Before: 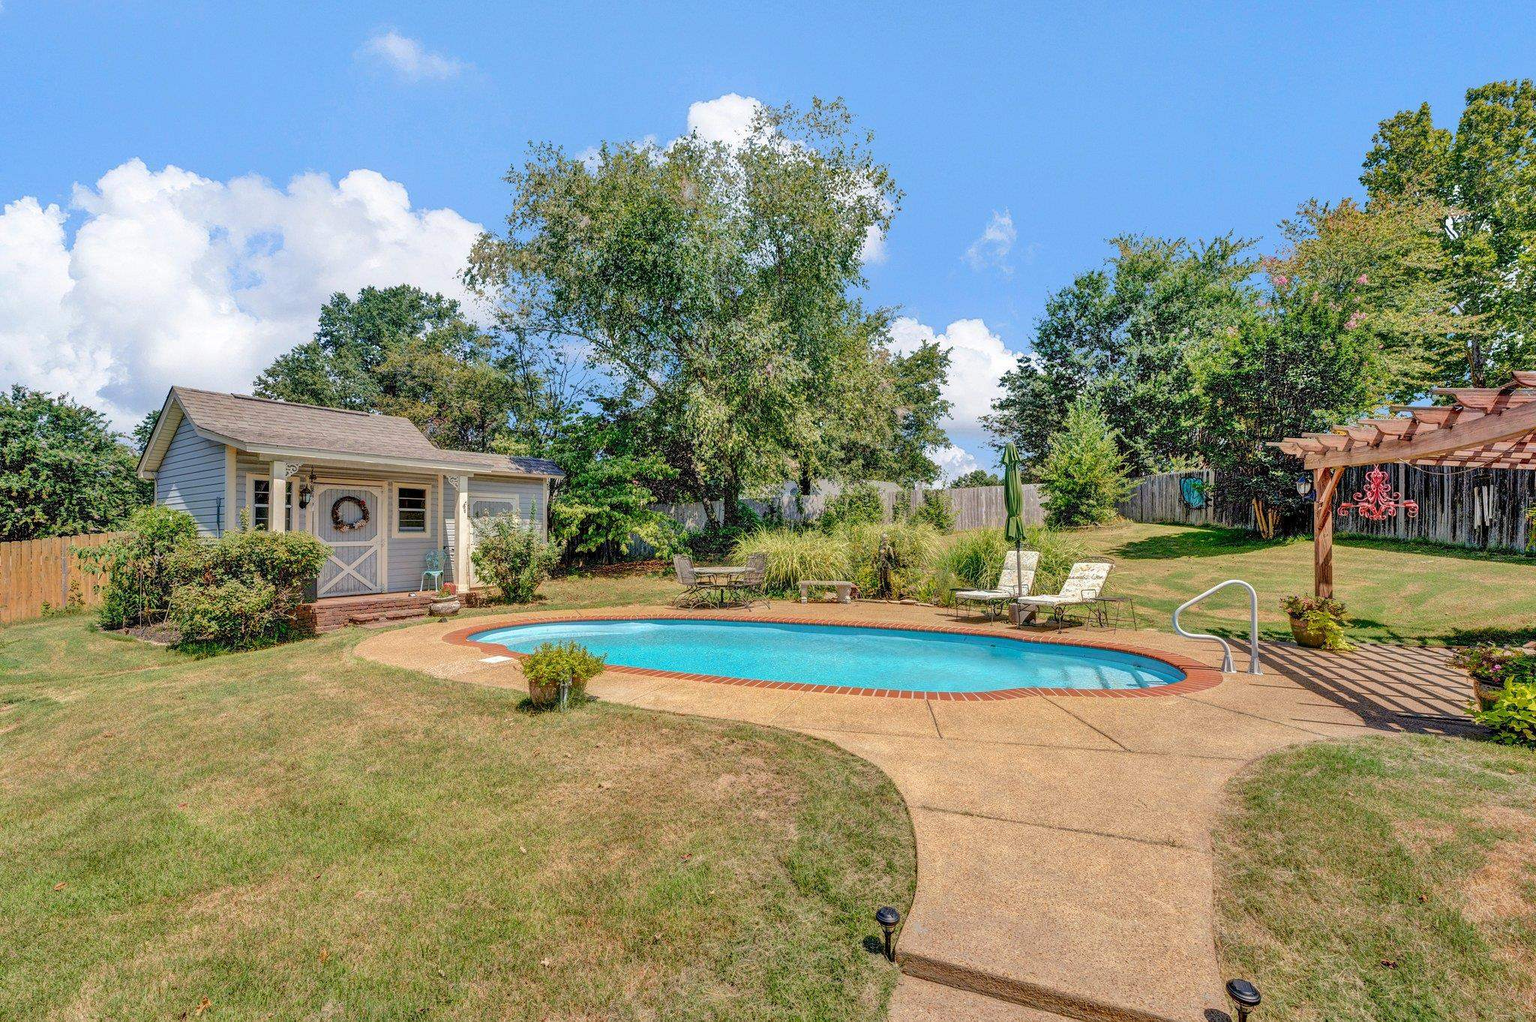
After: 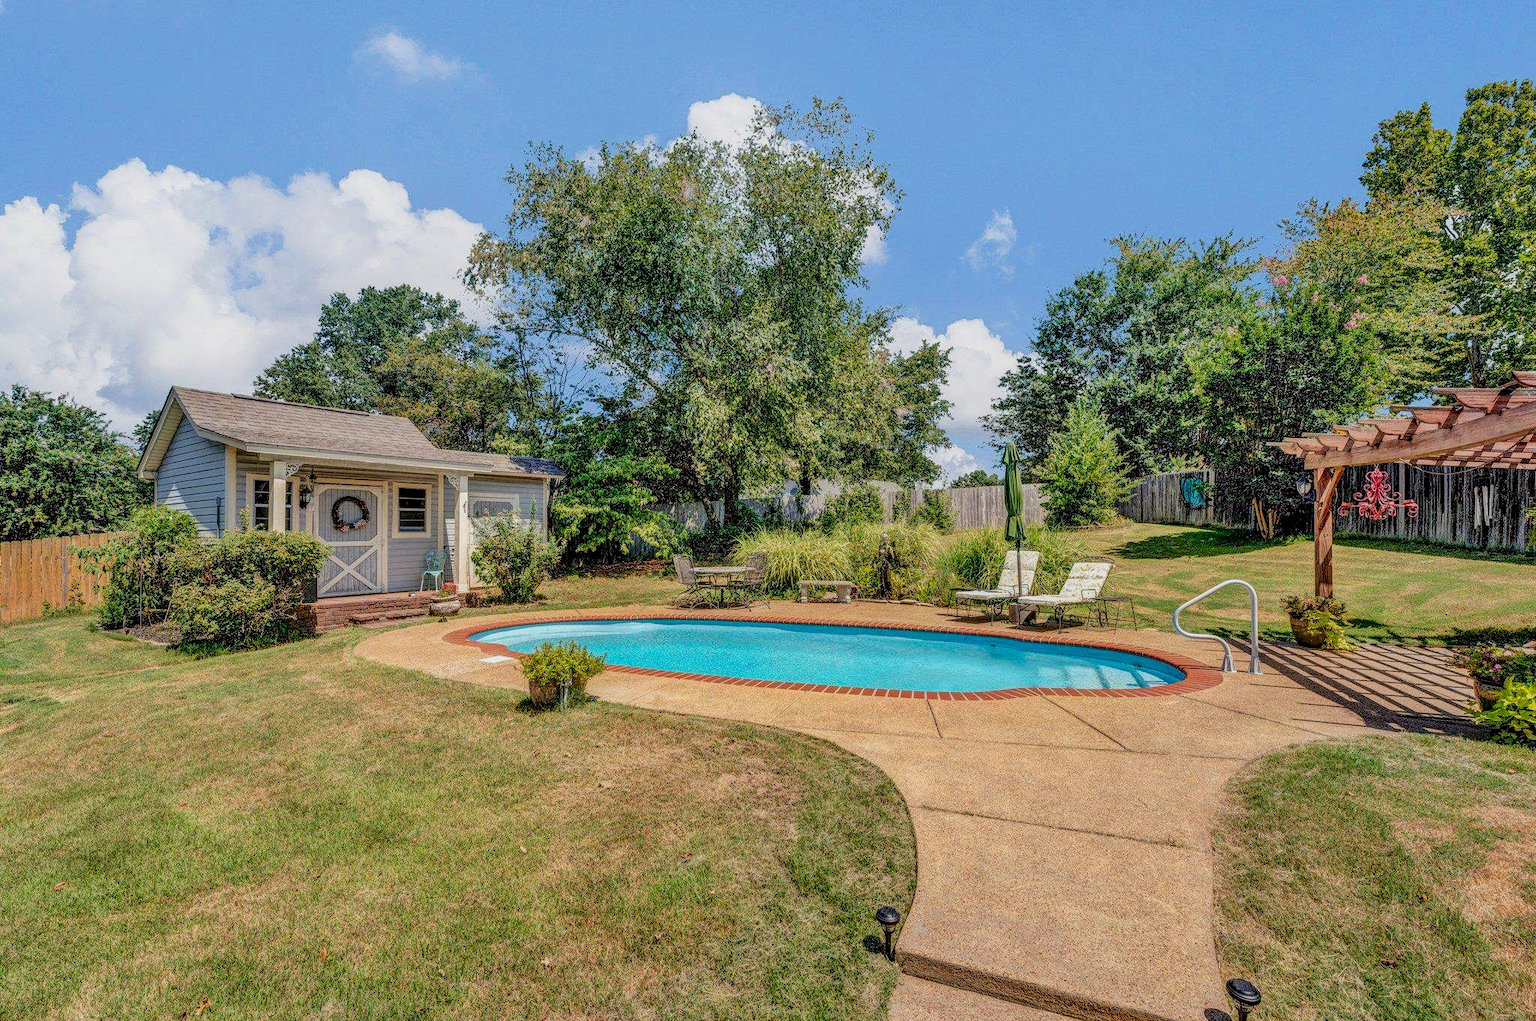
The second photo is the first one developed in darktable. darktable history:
tone curve: curves: ch0 [(0, 0) (0.003, 0.038) (0.011, 0.035) (0.025, 0.03) (0.044, 0.044) (0.069, 0.062) (0.1, 0.087) (0.136, 0.114) (0.177, 0.15) (0.224, 0.193) (0.277, 0.242) (0.335, 0.299) (0.399, 0.361) (0.468, 0.437) (0.543, 0.521) (0.623, 0.614) (0.709, 0.717) (0.801, 0.817) (0.898, 0.913) (1, 1)], preserve colors none
filmic rgb: hardness 4.17
local contrast: detail 130%
exposure: exposure -0.04 EV, compensate highlight preservation false
